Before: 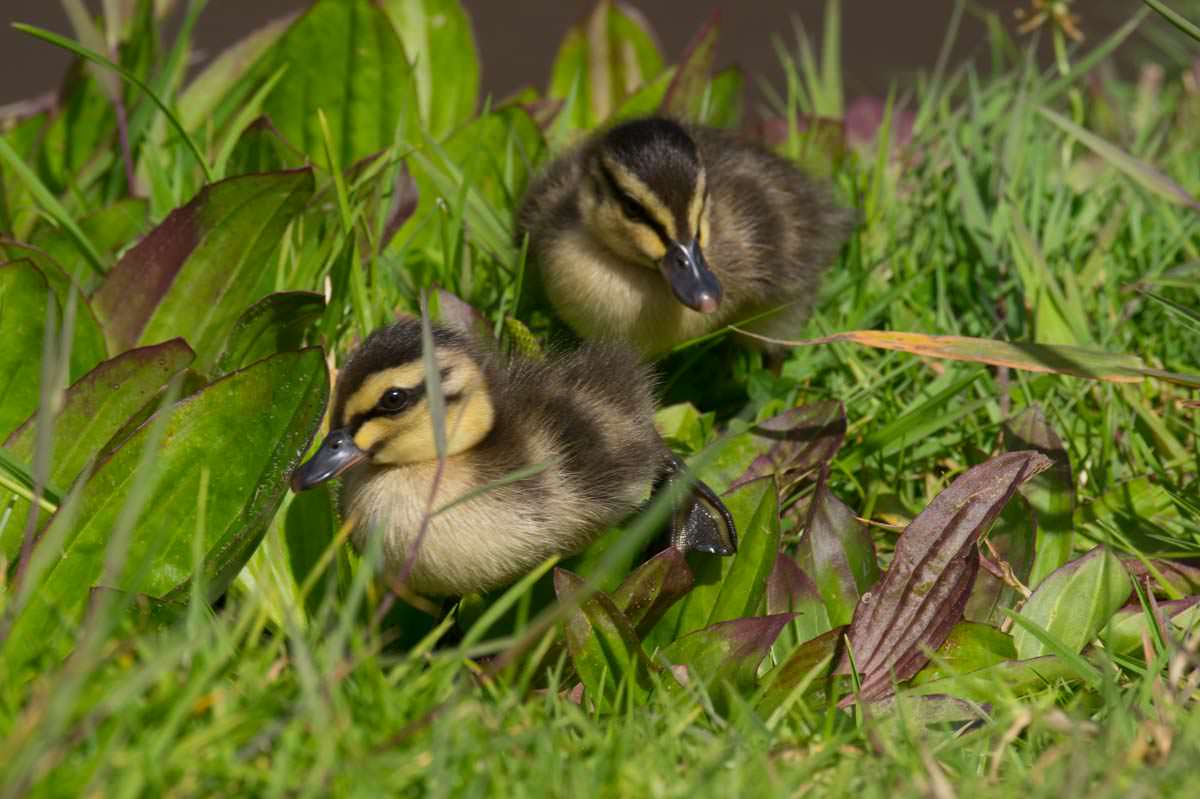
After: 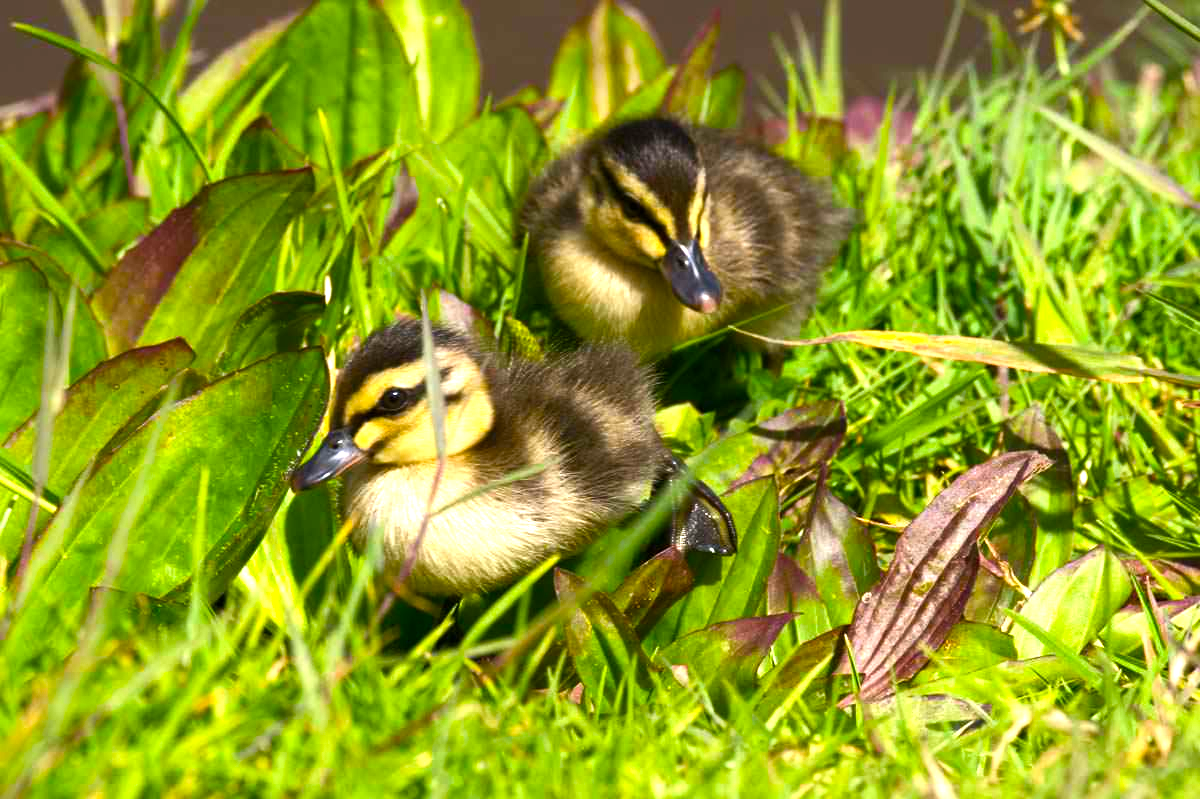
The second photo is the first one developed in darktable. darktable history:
color balance rgb: perceptual saturation grading › global saturation 20%, perceptual saturation grading › highlights -24.909%, perceptual saturation grading › shadows 25.099%, perceptual brilliance grading › global brilliance 30.315%, perceptual brilliance grading › highlights 12.528%, perceptual brilliance grading › mid-tones 23.127%, global vibrance 11.681%, contrast 4.85%
